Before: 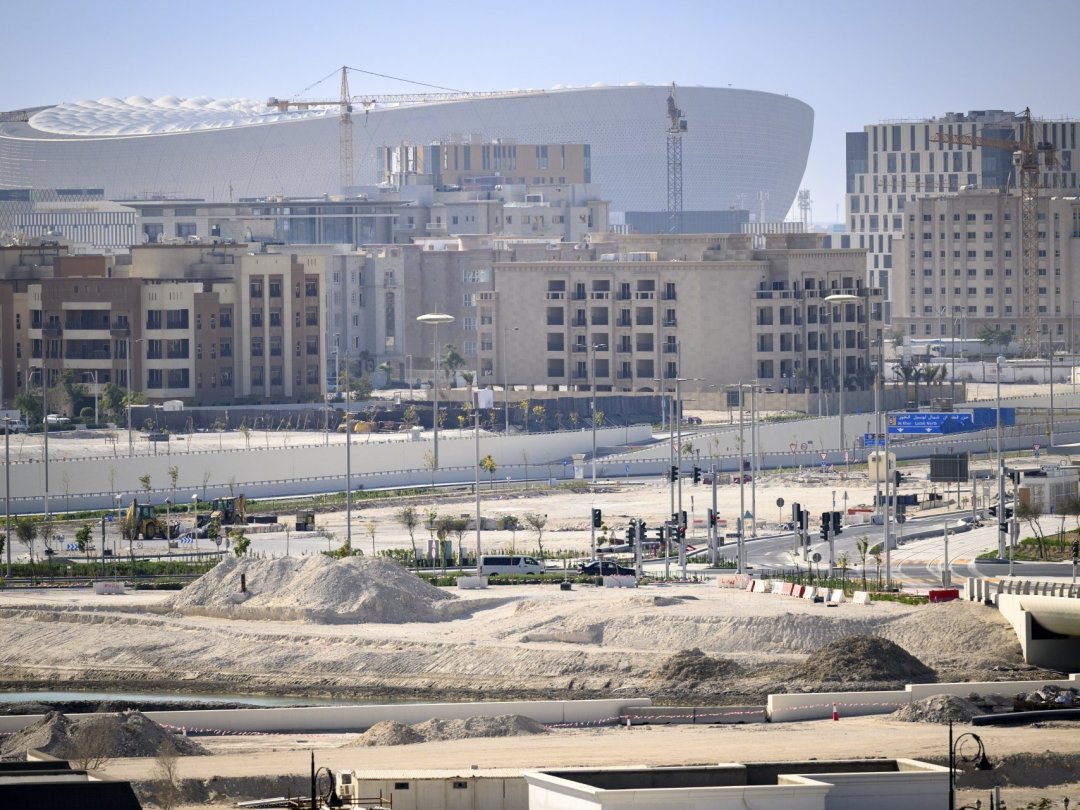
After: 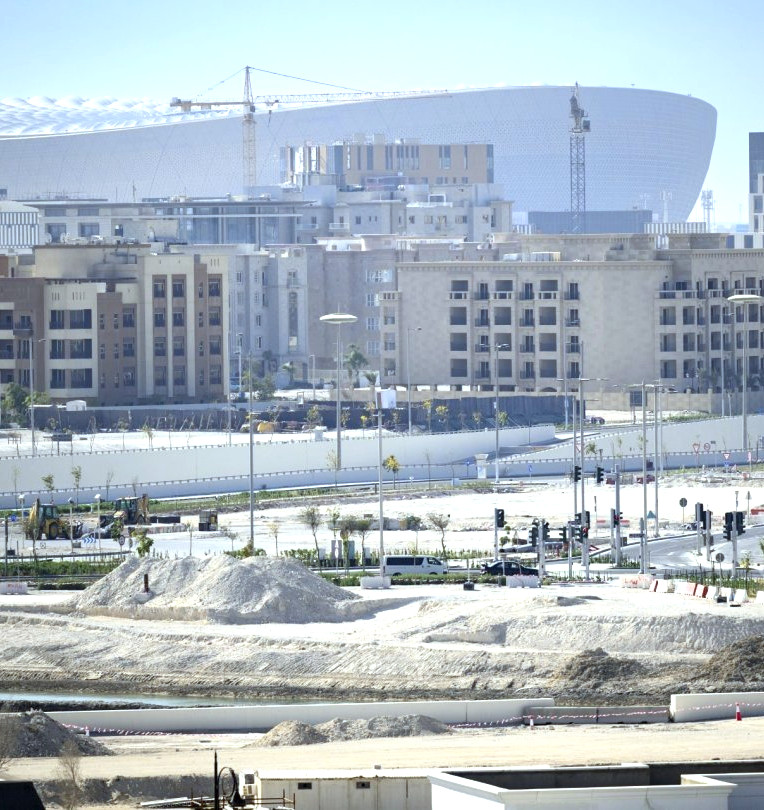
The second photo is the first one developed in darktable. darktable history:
white balance: red 0.925, blue 1.046
exposure: exposure 0.564 EV, compensate highlight preservation false
crop and rotate: left 9.061%, right 20.142%
